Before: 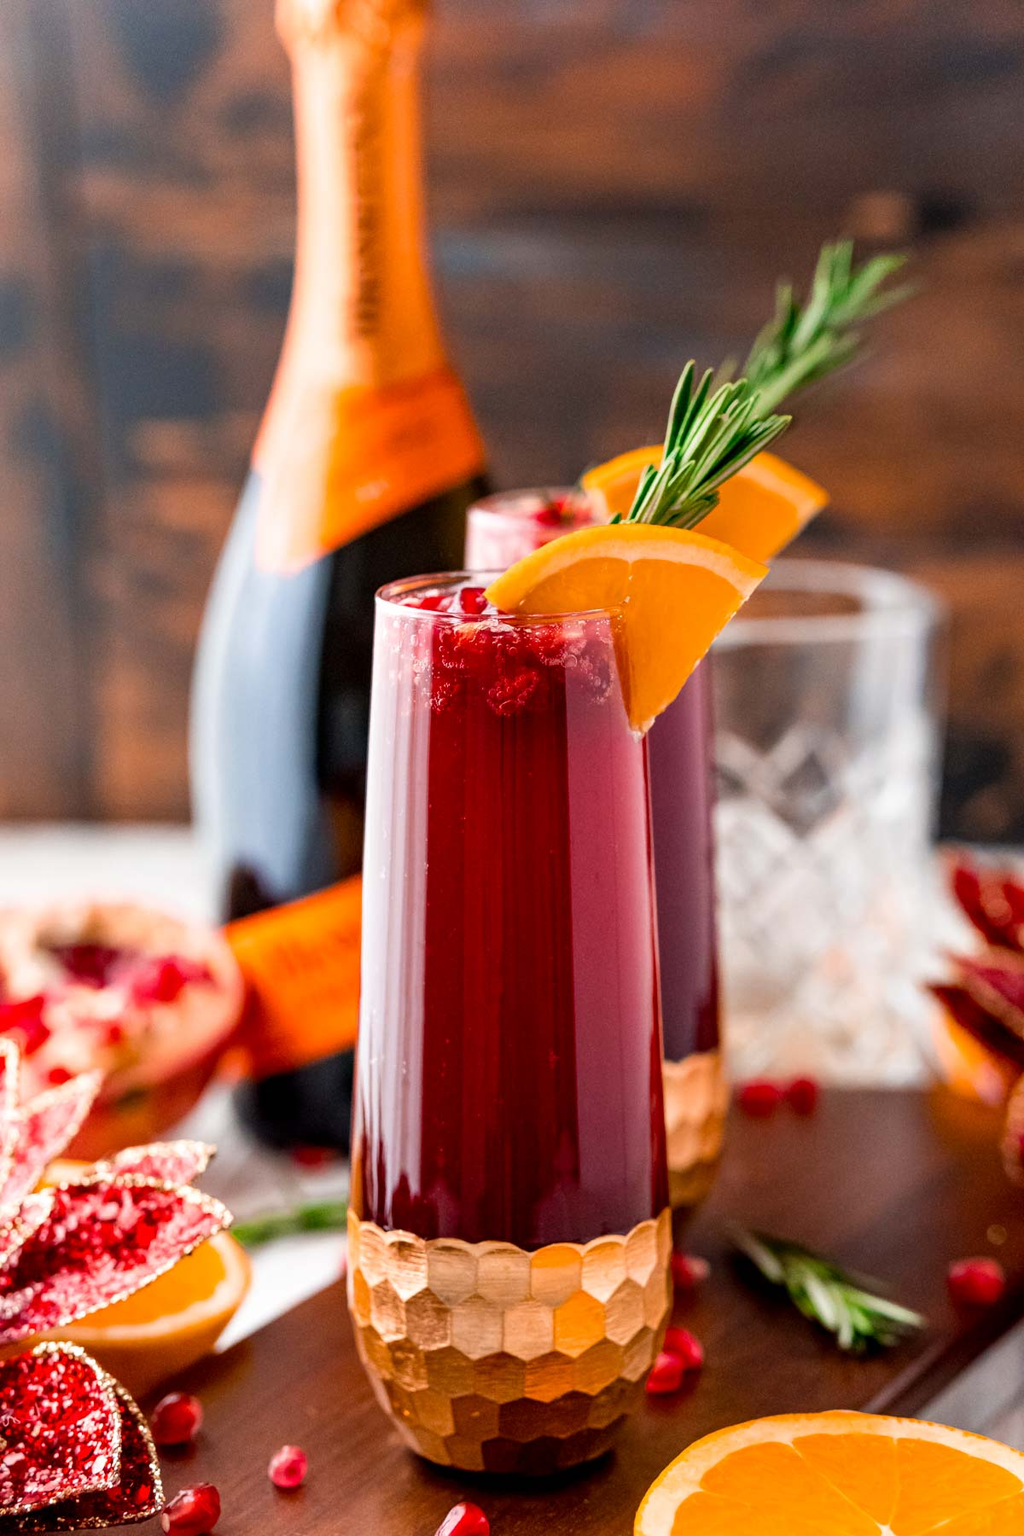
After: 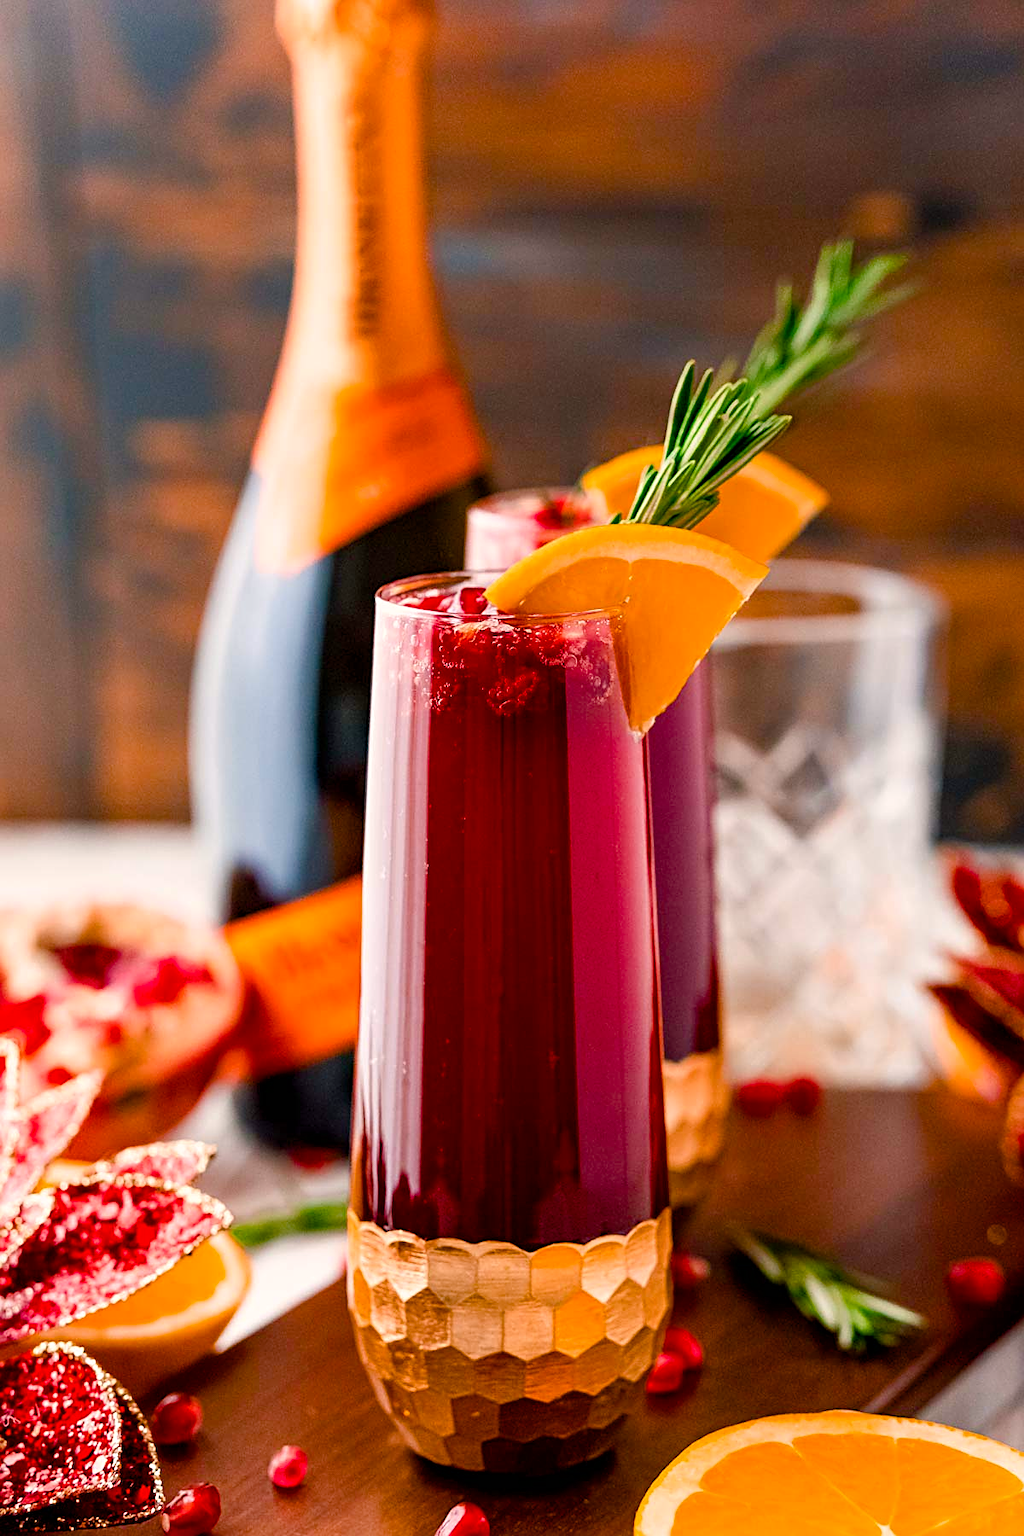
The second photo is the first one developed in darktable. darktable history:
sharpen: on, module defaults
color balance rgb: shadows lift › chroma 2.04%, shadows lift › hue 135.57°, highlights gain › chroma 1.633%, highlights gain › hue 57.43°, perceptual saturation grading › global saturation 20%, perceptual saturation grading › highlights -24.726%, perceptual saturation grading › shadows 49.674%, global vibrance 20%
